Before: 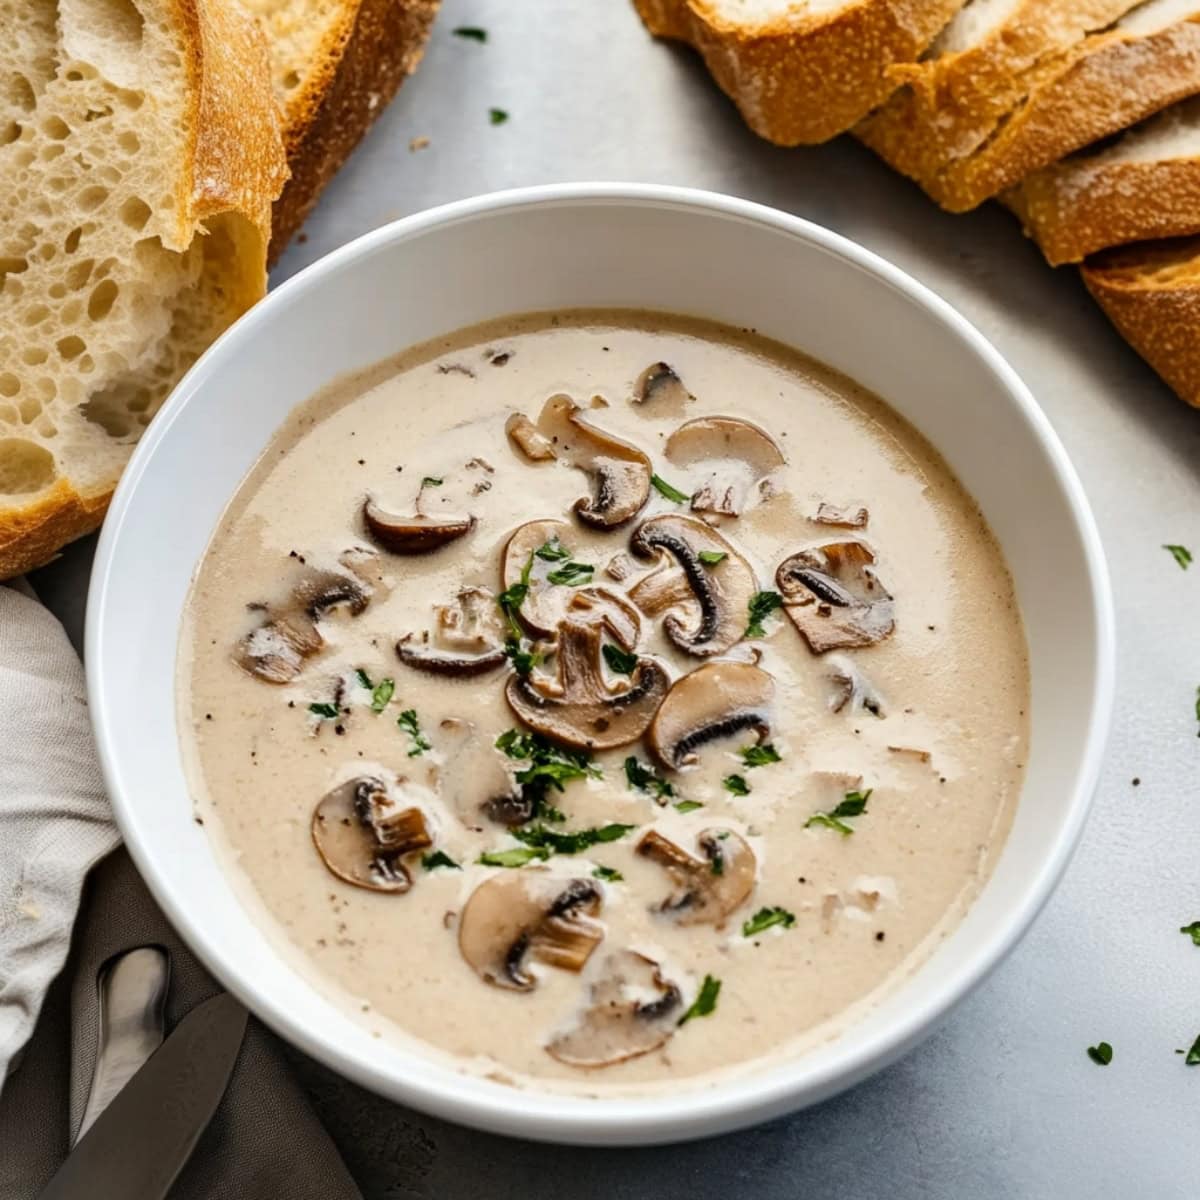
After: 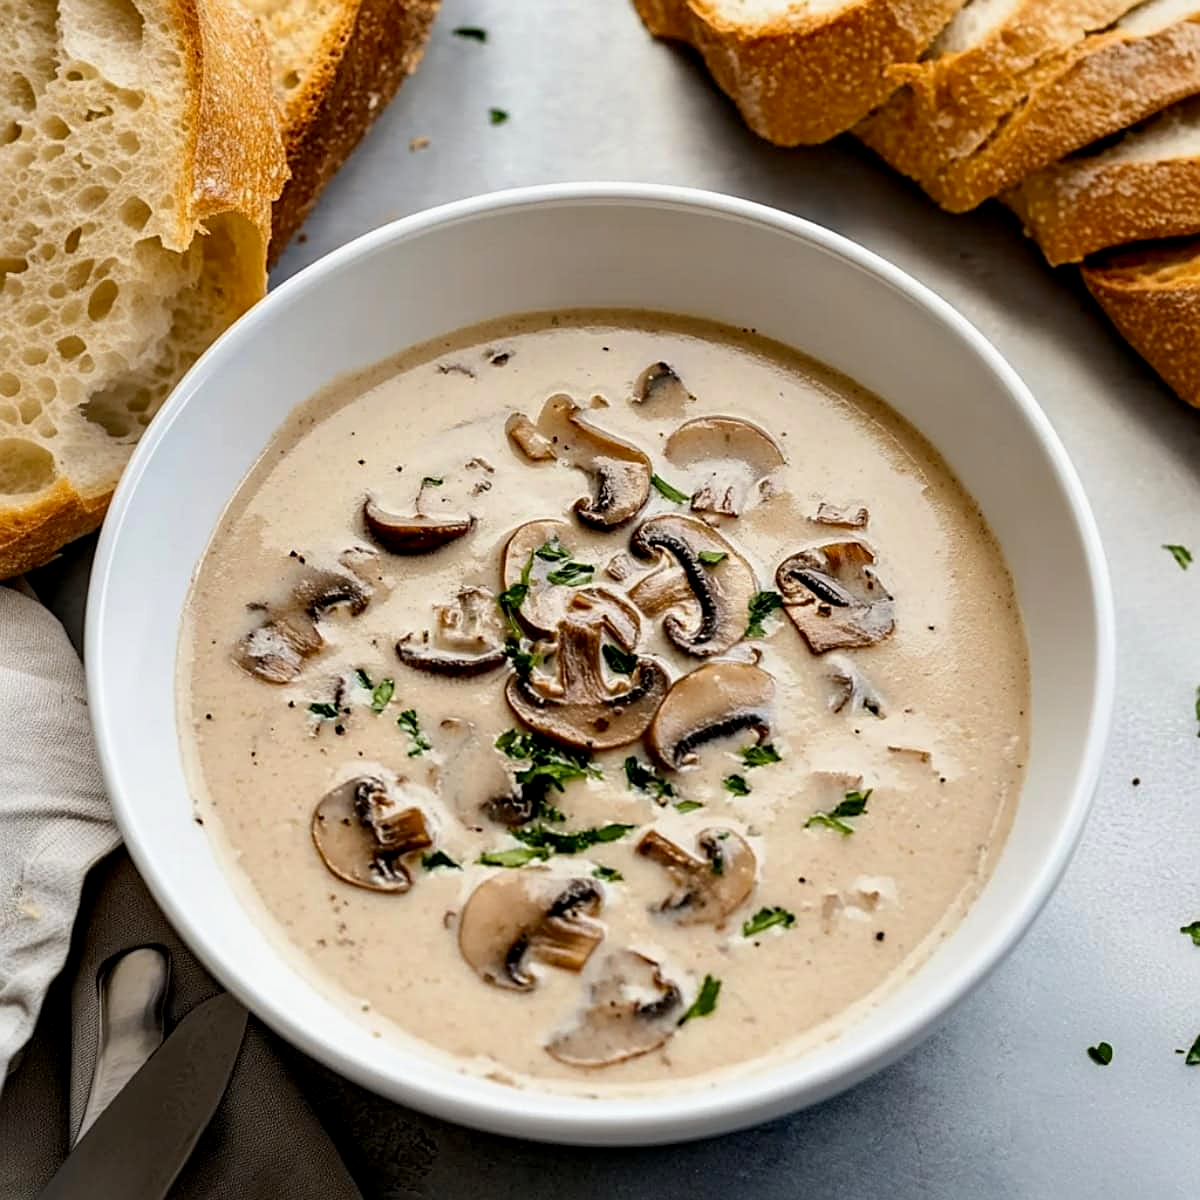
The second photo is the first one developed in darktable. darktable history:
exposure: black level correction -0.013, exposure -0.191 EV, compensate exposure bias true, compensate highlight preservation false
base curve: curves: ch0 [(0.017, 0) (0.425, 0.441) (0.844, 0.933) (1, 1)], preserve colors none
sharpen: radius 1.924
